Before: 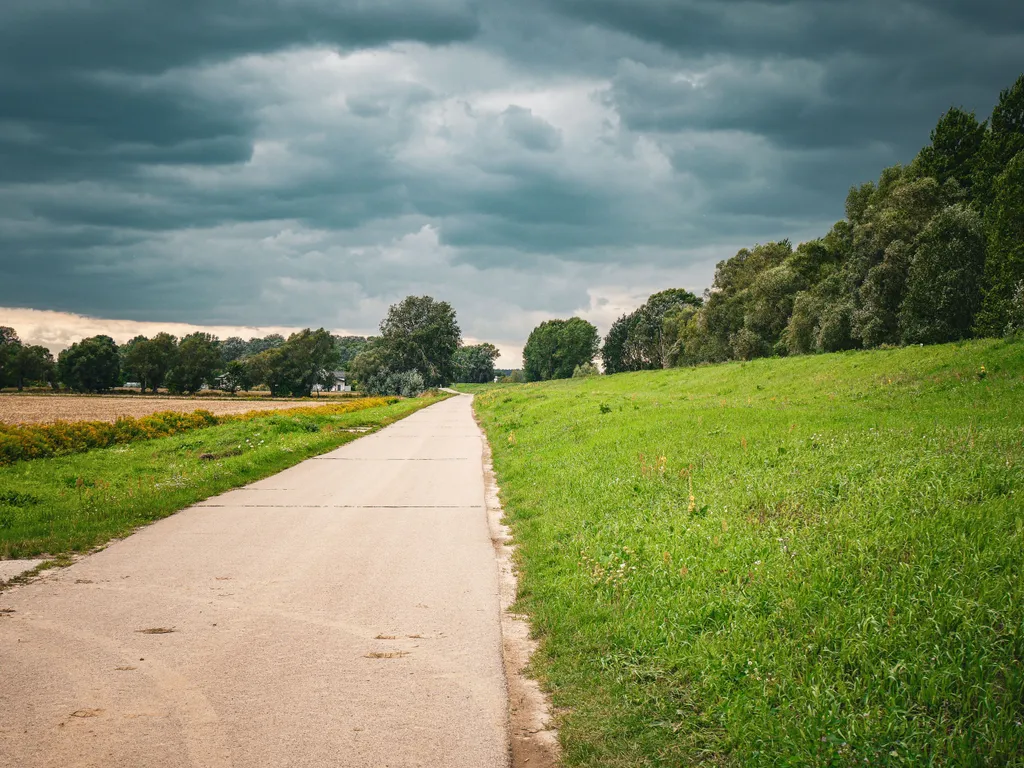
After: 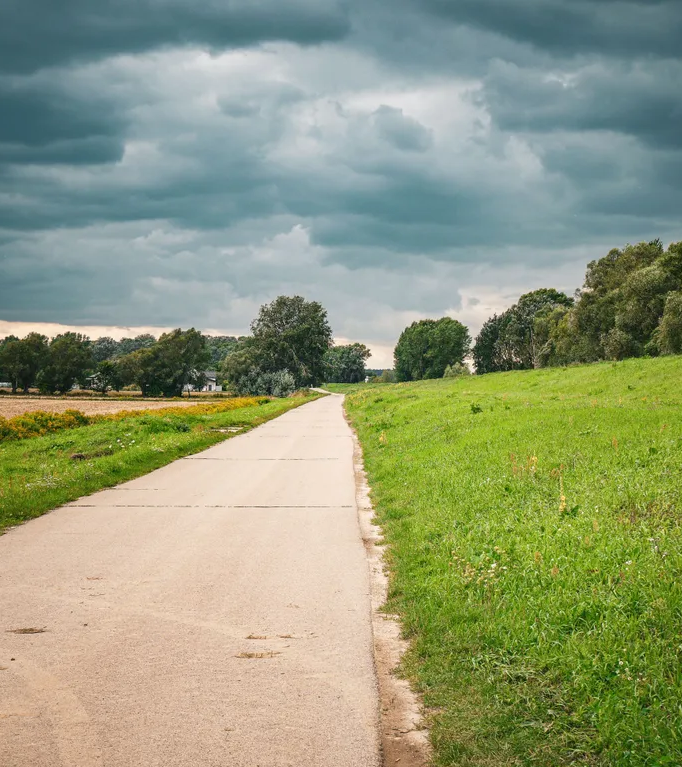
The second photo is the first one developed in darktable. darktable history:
crop and rotate: left 12.648%, right 20.685%
exposure: compensate highlight preservation false
